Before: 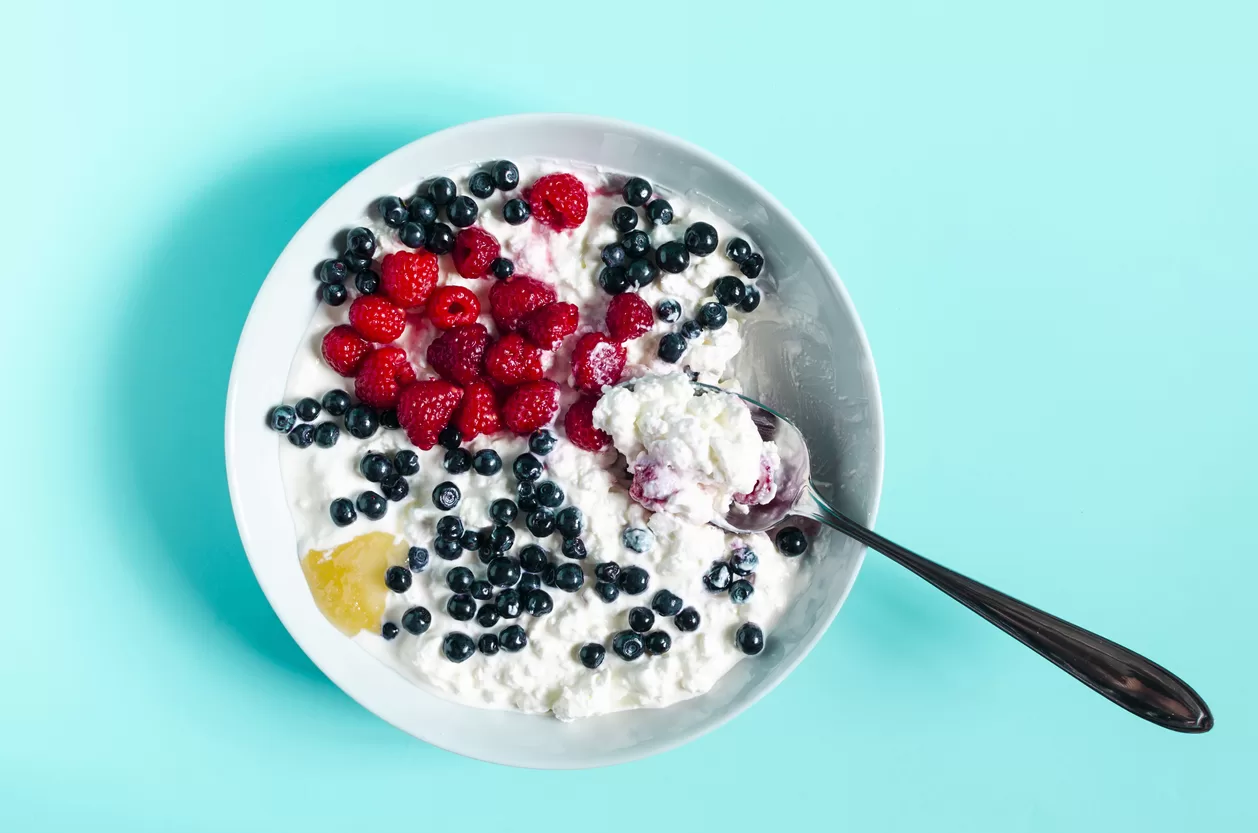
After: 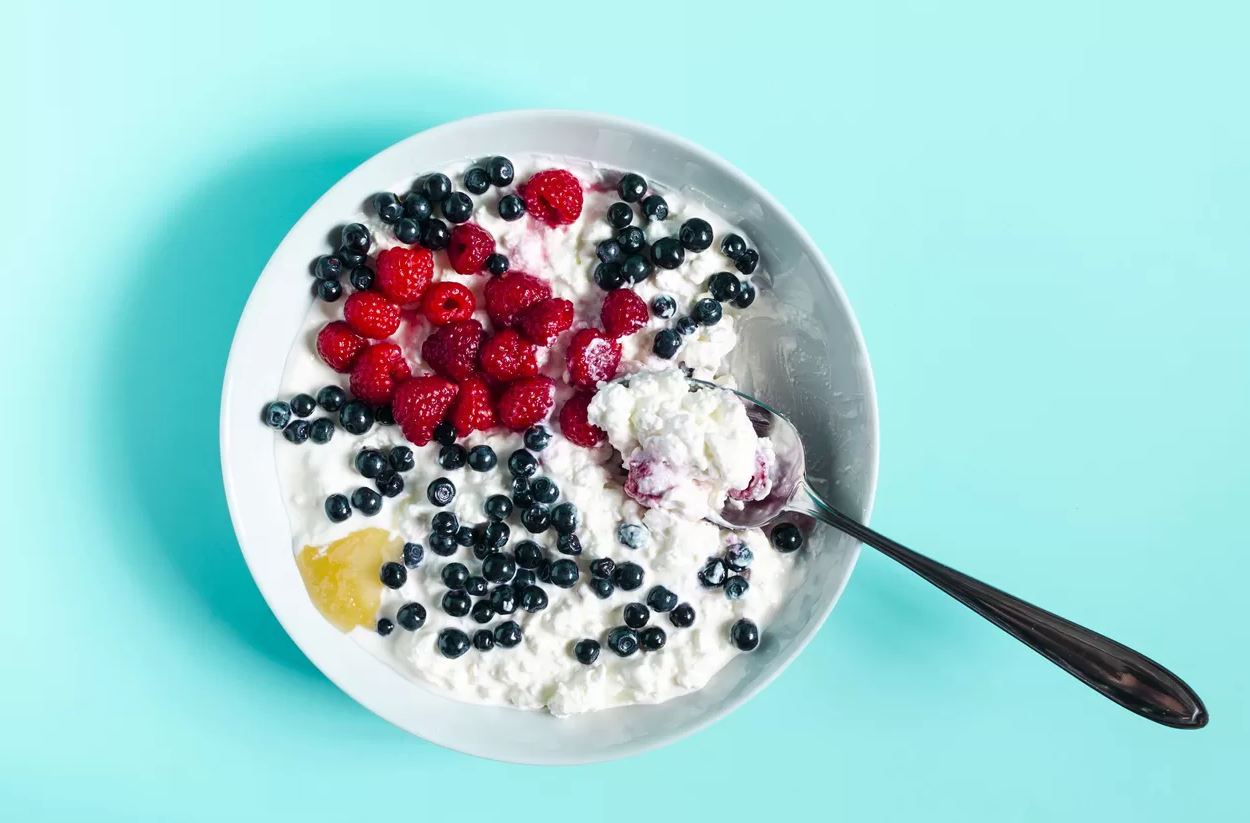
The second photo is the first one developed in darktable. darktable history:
crop: left 0.437%, top 0.538%, right 0.158%, bottom 0.628%
tone equalizer: on, module defaults
